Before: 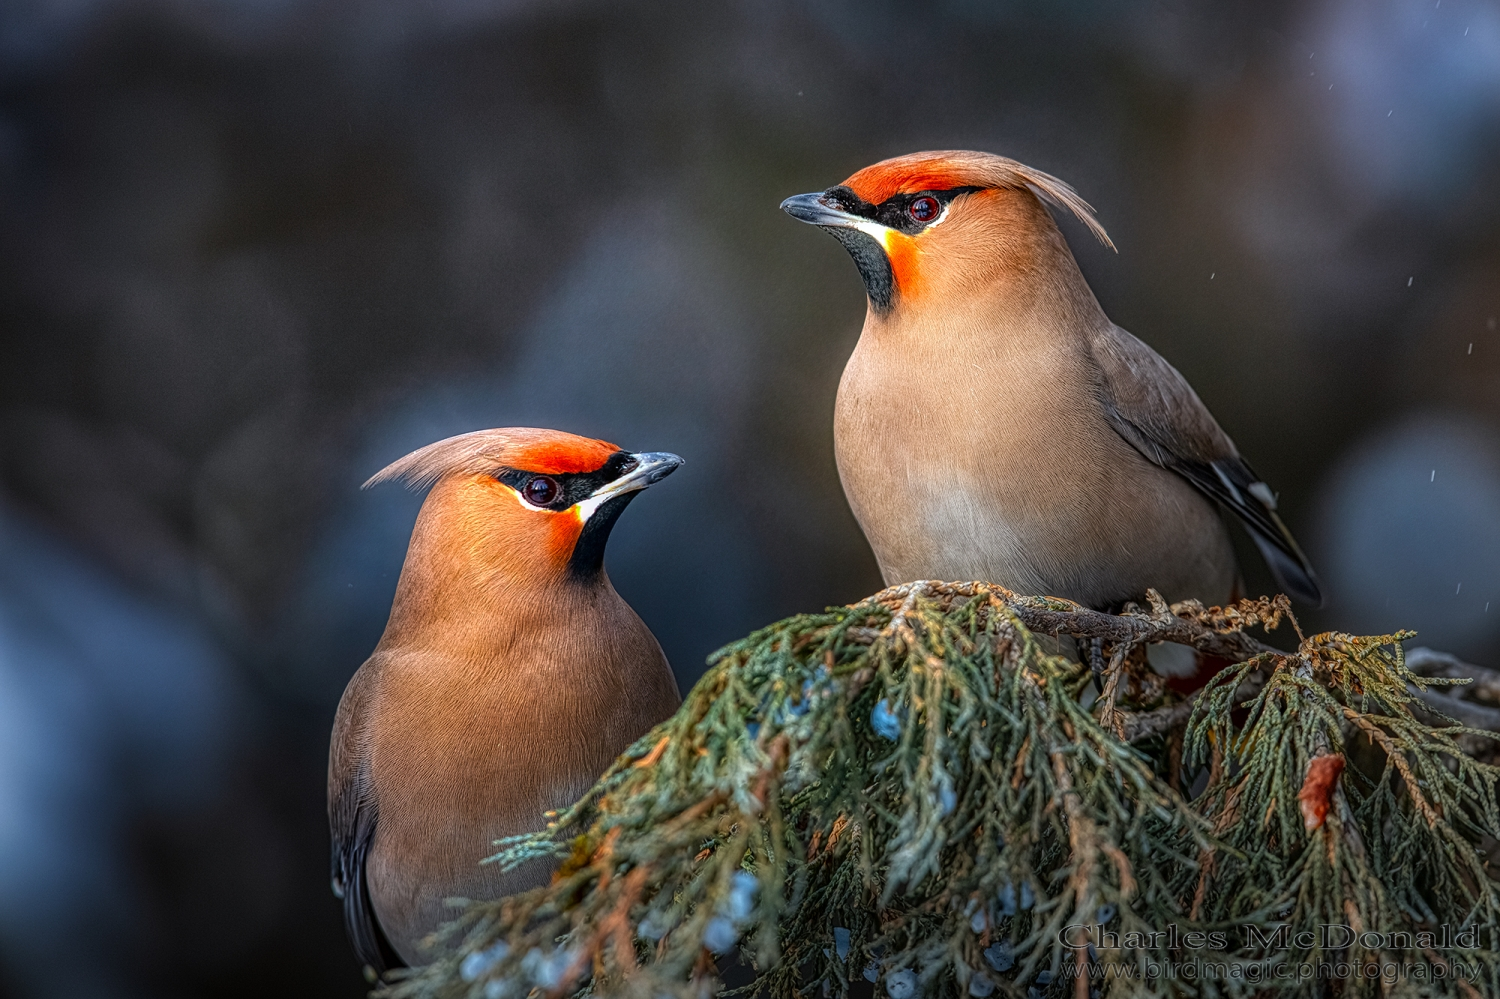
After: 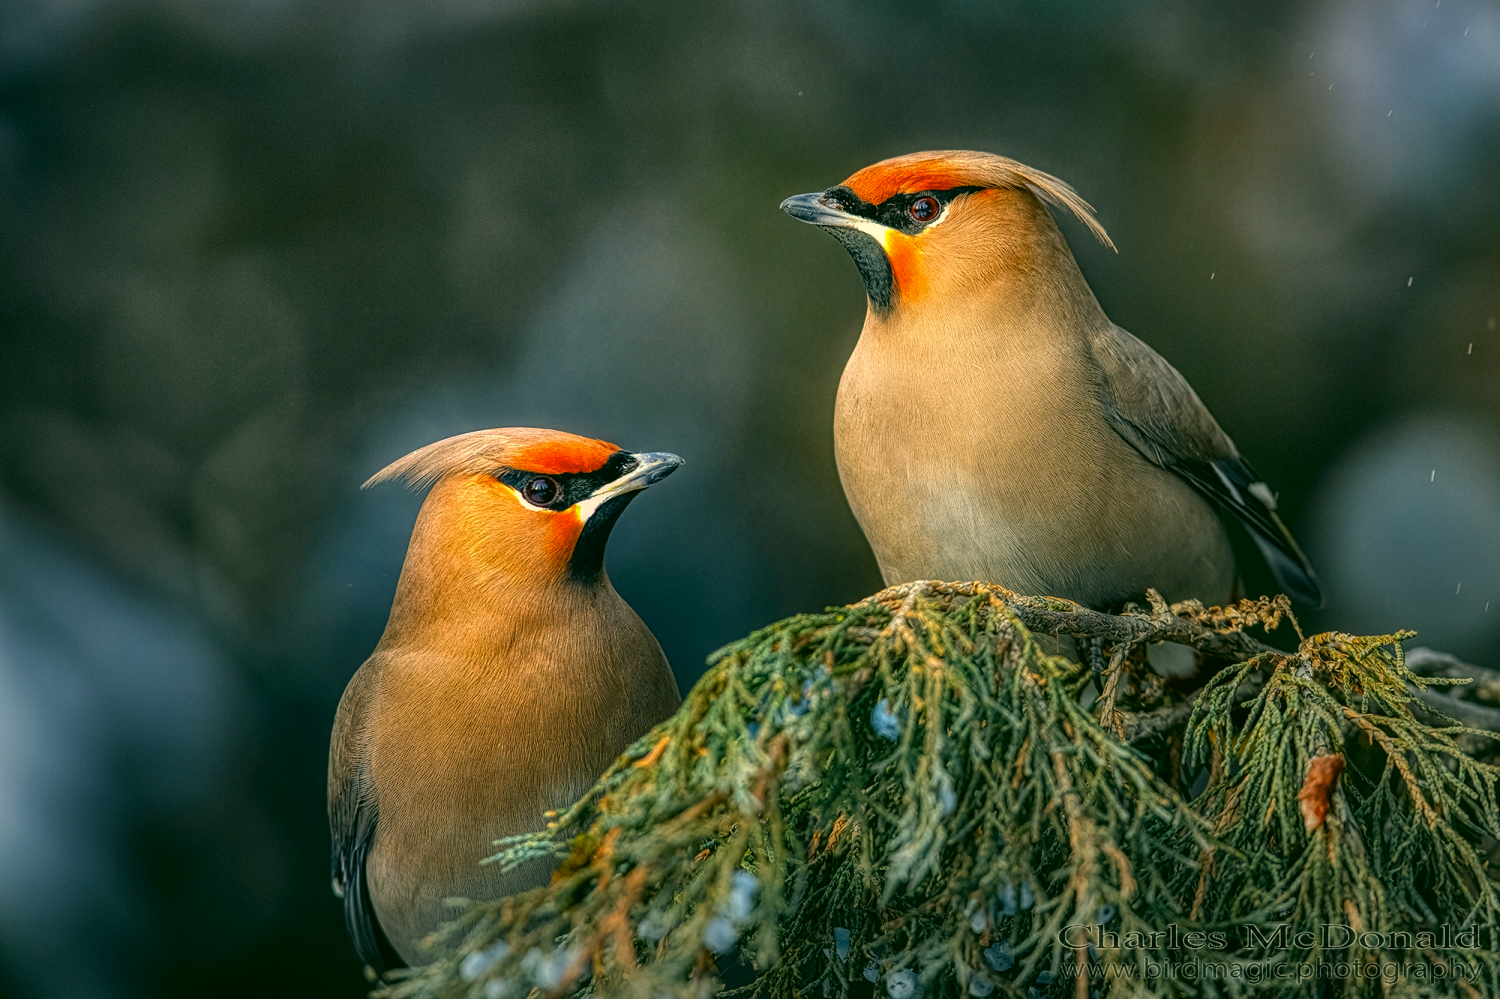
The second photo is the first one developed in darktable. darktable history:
shadows and highlights: shadows 37.28, highlights -28.14, highlights color adjustment 79%, soften with gaussian
color correction: highlights a* 5.05, highlights b* 25.03, shadows a* -16.33, shadows b* 3.85
